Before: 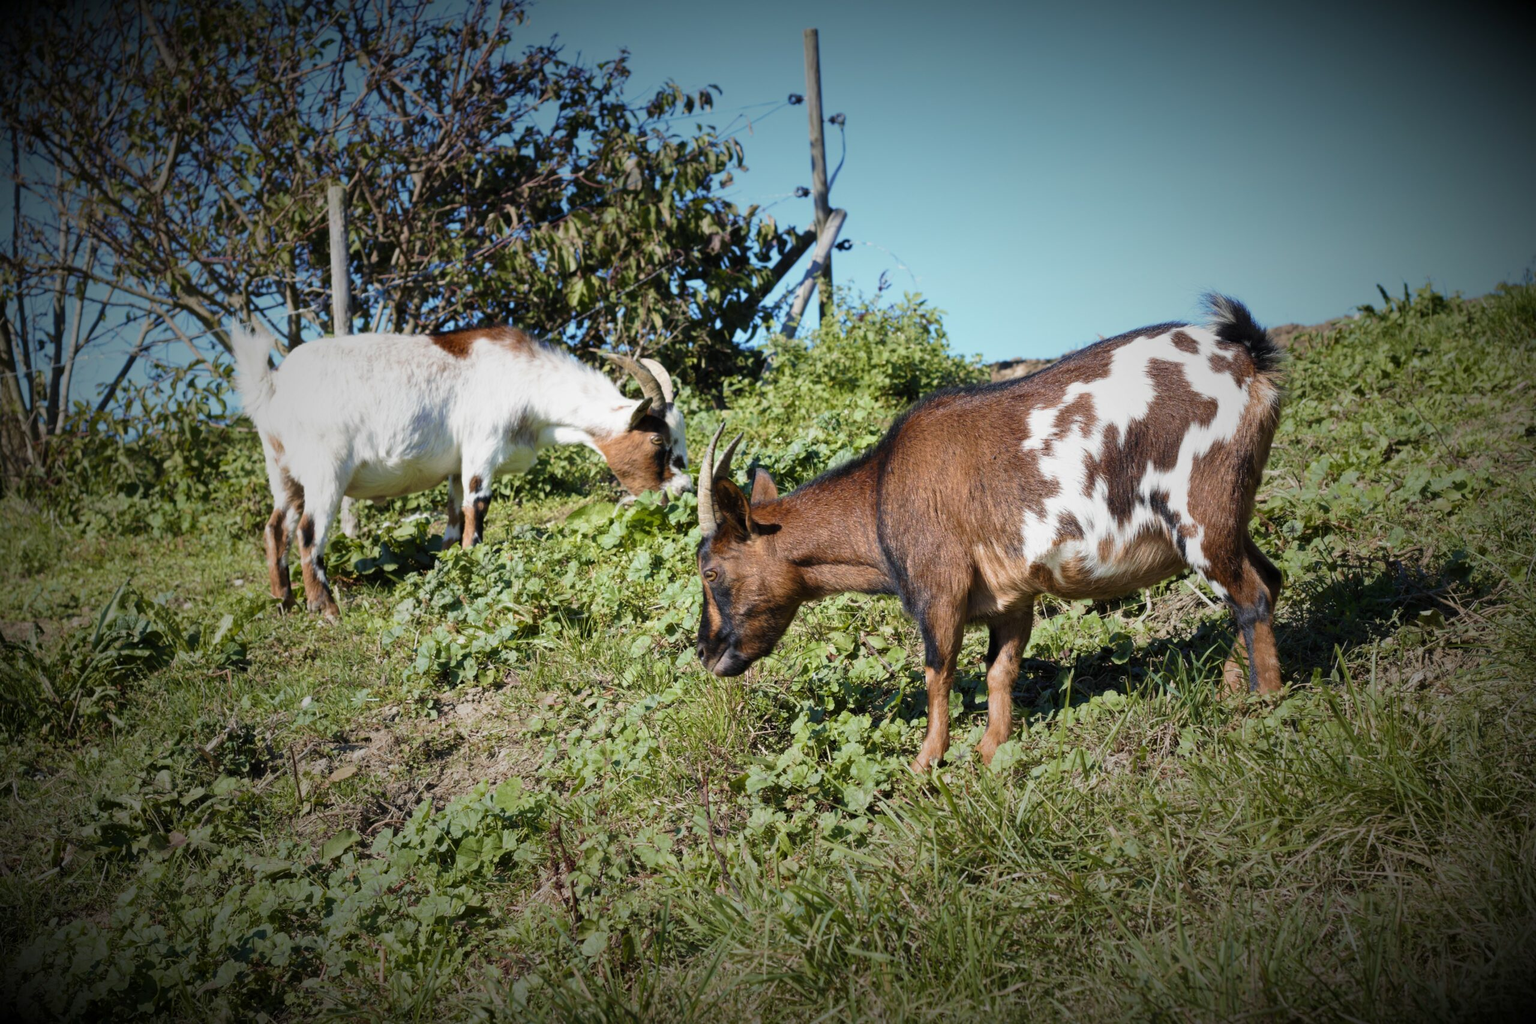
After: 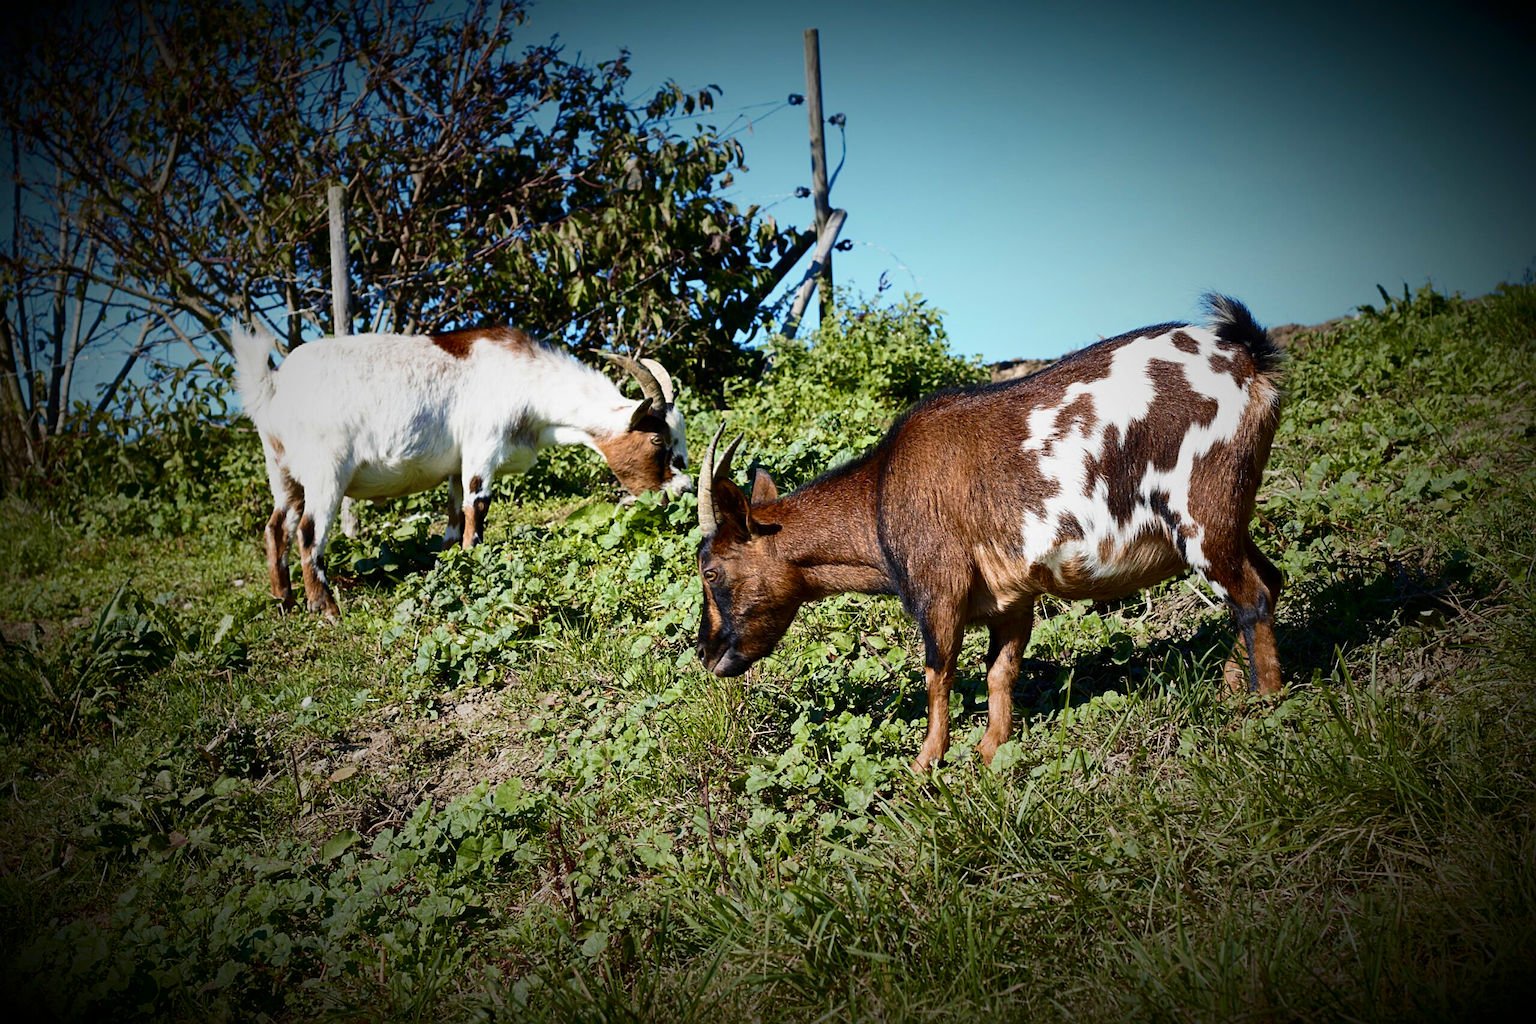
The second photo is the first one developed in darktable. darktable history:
sharpen: on, module defaults
contrast brightness saturation: contrast 0.192, brightness -0.11, saturation 0.213
